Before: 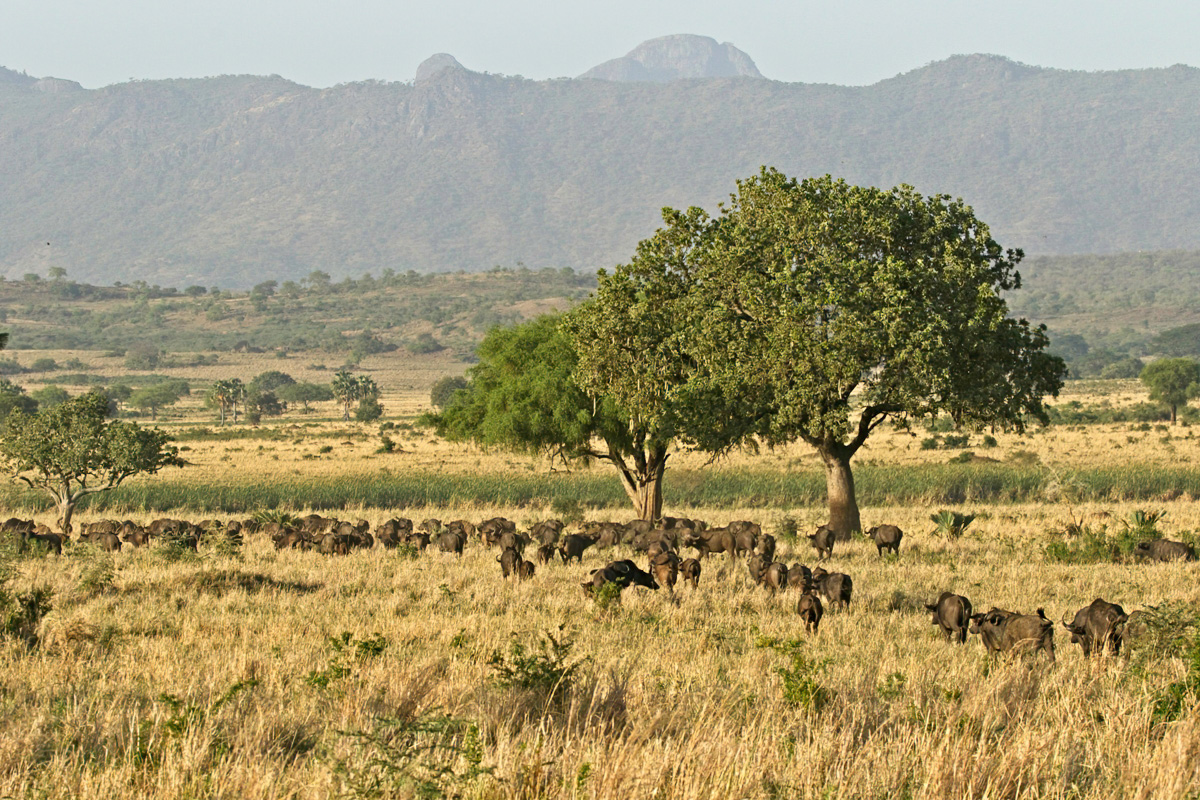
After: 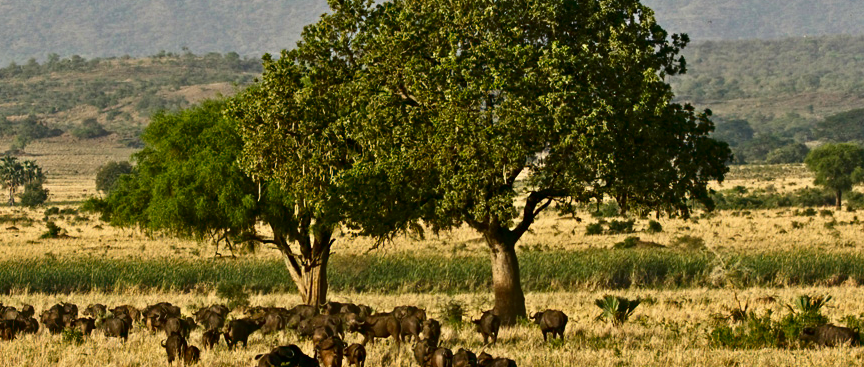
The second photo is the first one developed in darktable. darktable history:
contrast brightness saturation: contrast 0.13, brightness -0.24, saturation 0.14
crop and rotate: left 27.938%, top 27.046%, bottom 27.046%
